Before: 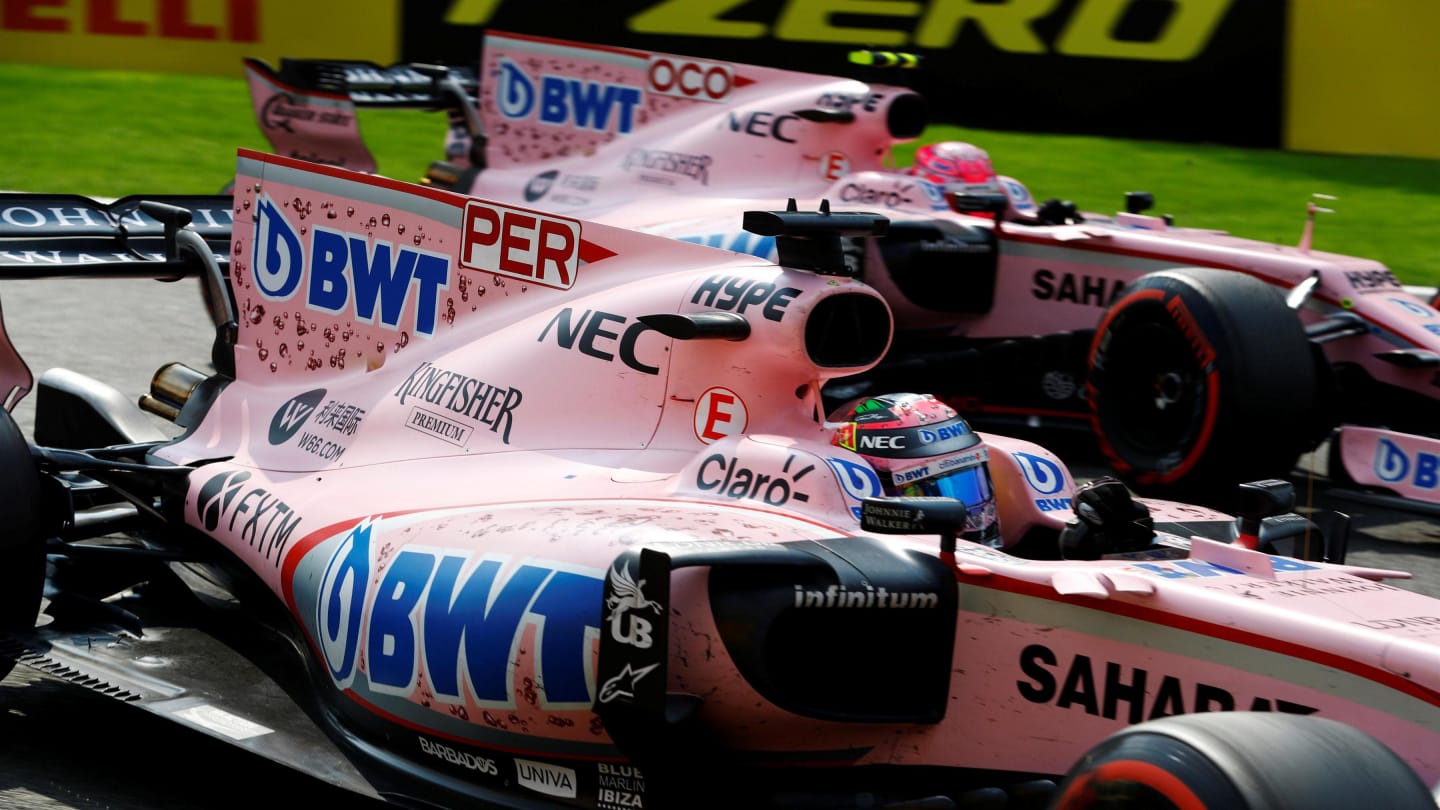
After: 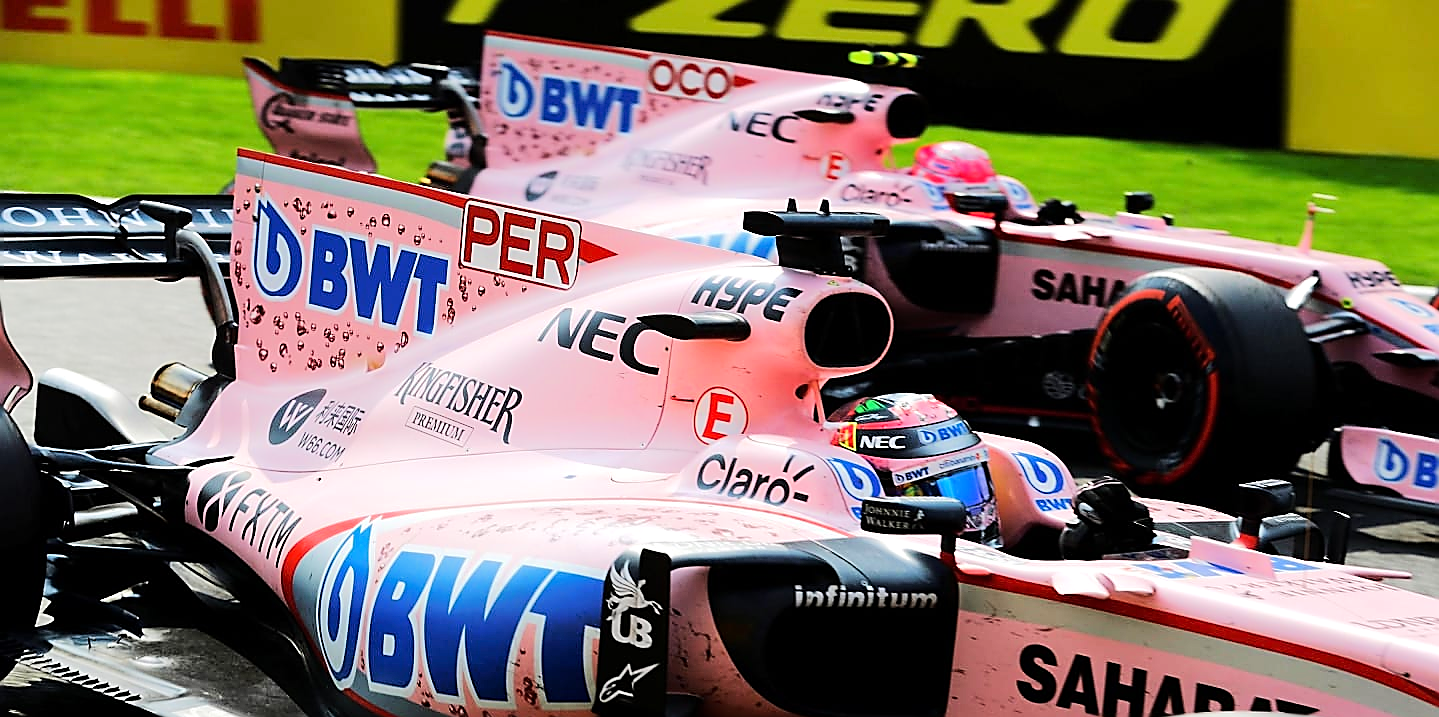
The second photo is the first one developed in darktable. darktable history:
crop and rotate: top 0%, bottom 11.456%
sharpen: radius 1.405, amount 1.266, threshold 0.629
tone equalizer: -7 EV 0.16 EV, -6 EV 0.623 EV, -5 EV 1.18 EV, -4 EV 1.36 EV, -3 EV 1.16 EV, -2 EV 0.6 EV, -1 EV 0.146 EV, edges refinement/feathering 500, mask exposure compensation -1.57 EV, preserve details no
